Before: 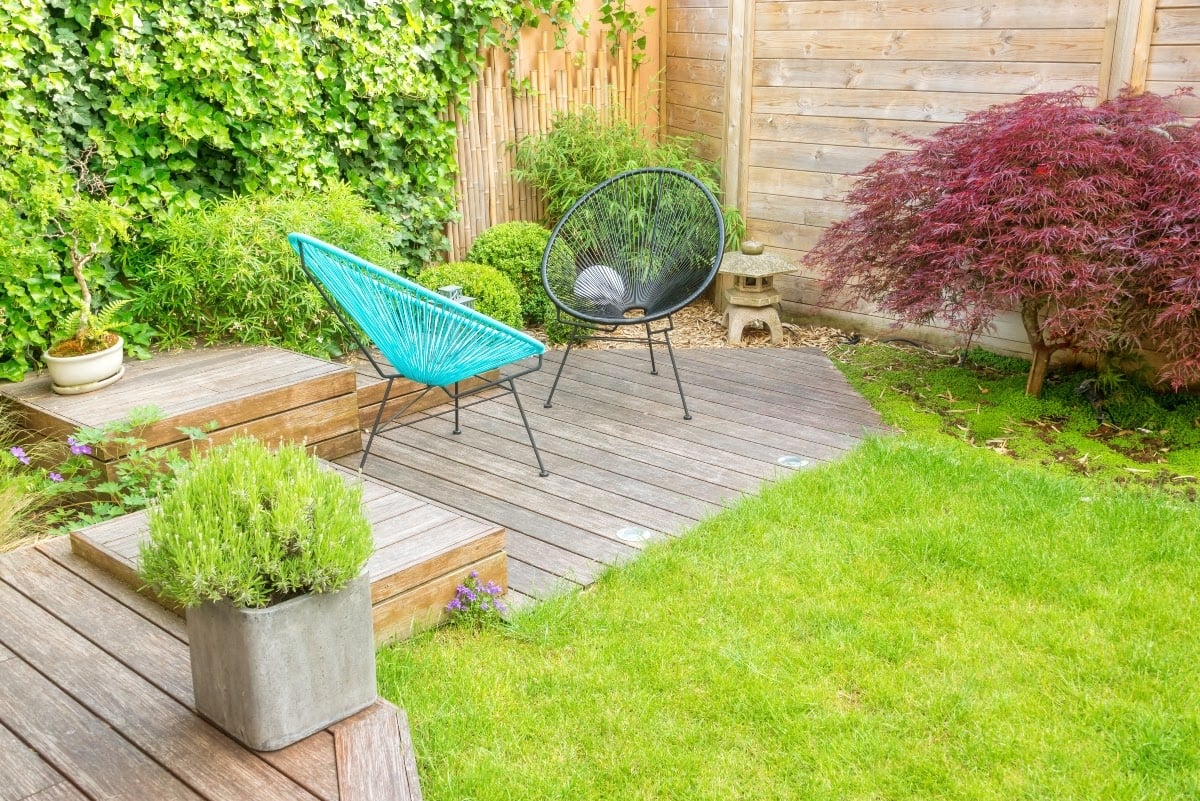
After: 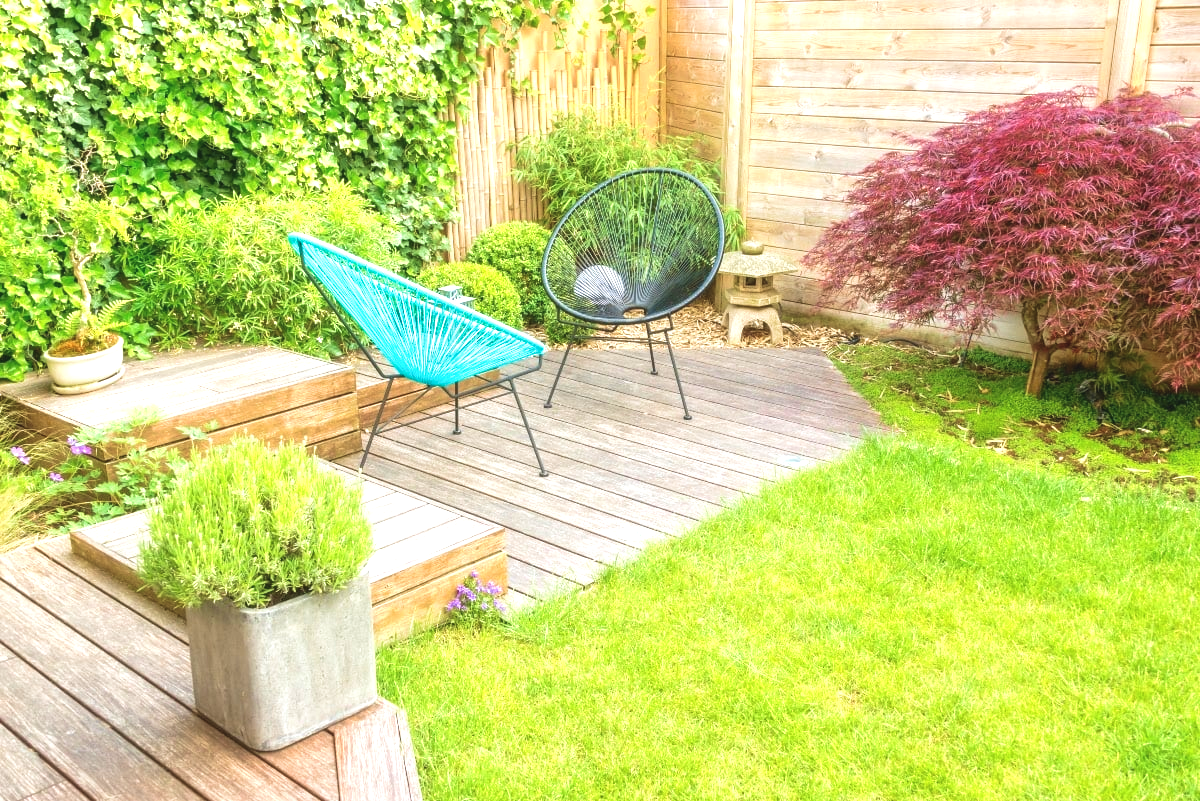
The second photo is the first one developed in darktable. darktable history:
exposure: black level correction -0.005, exposure 0.622 EV, compensate highlight preservation false
velvia: strength 30%
